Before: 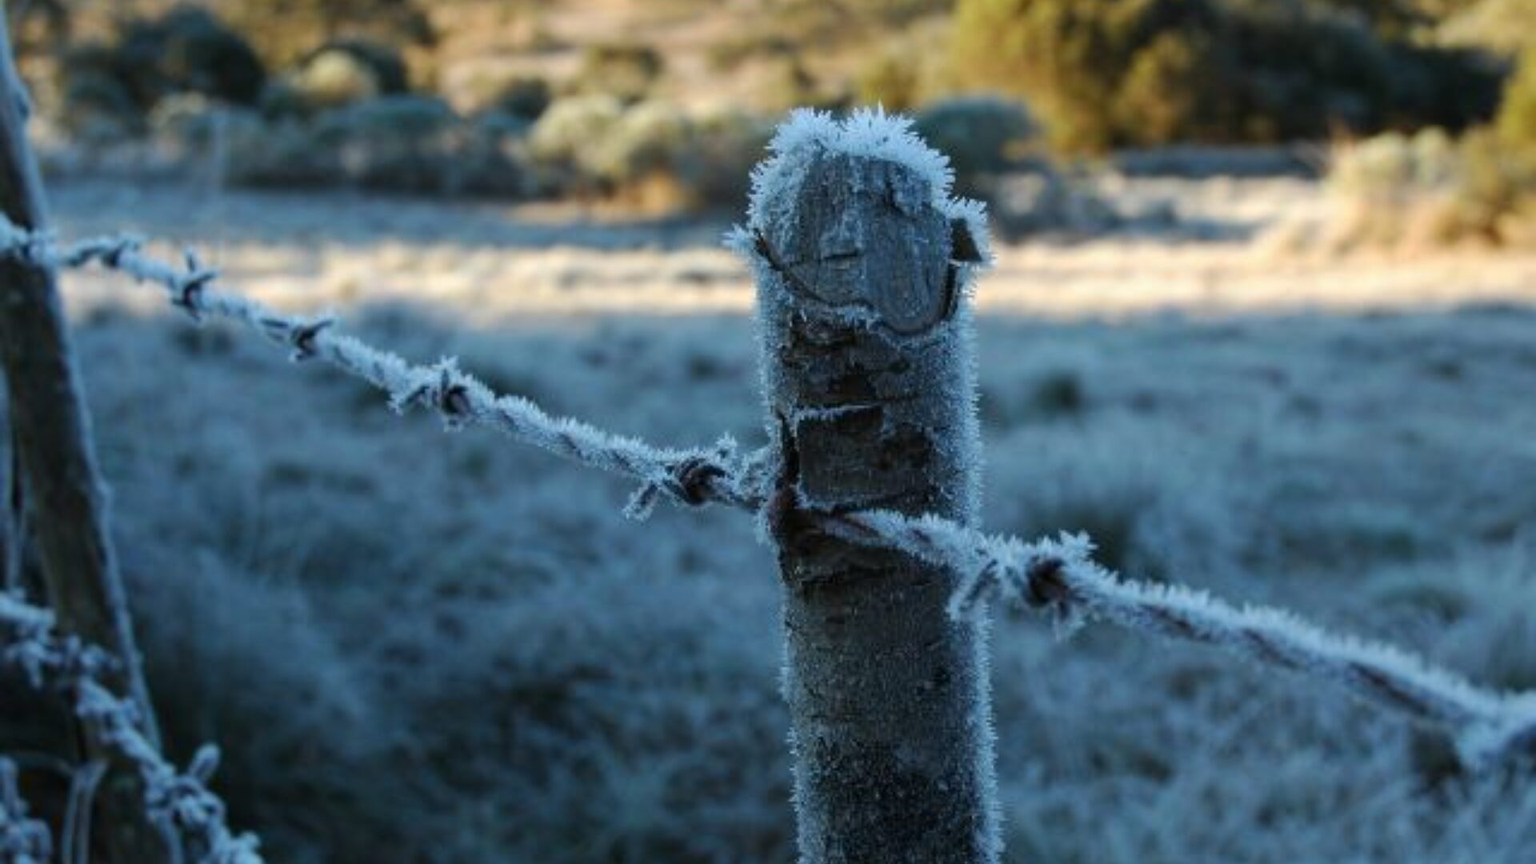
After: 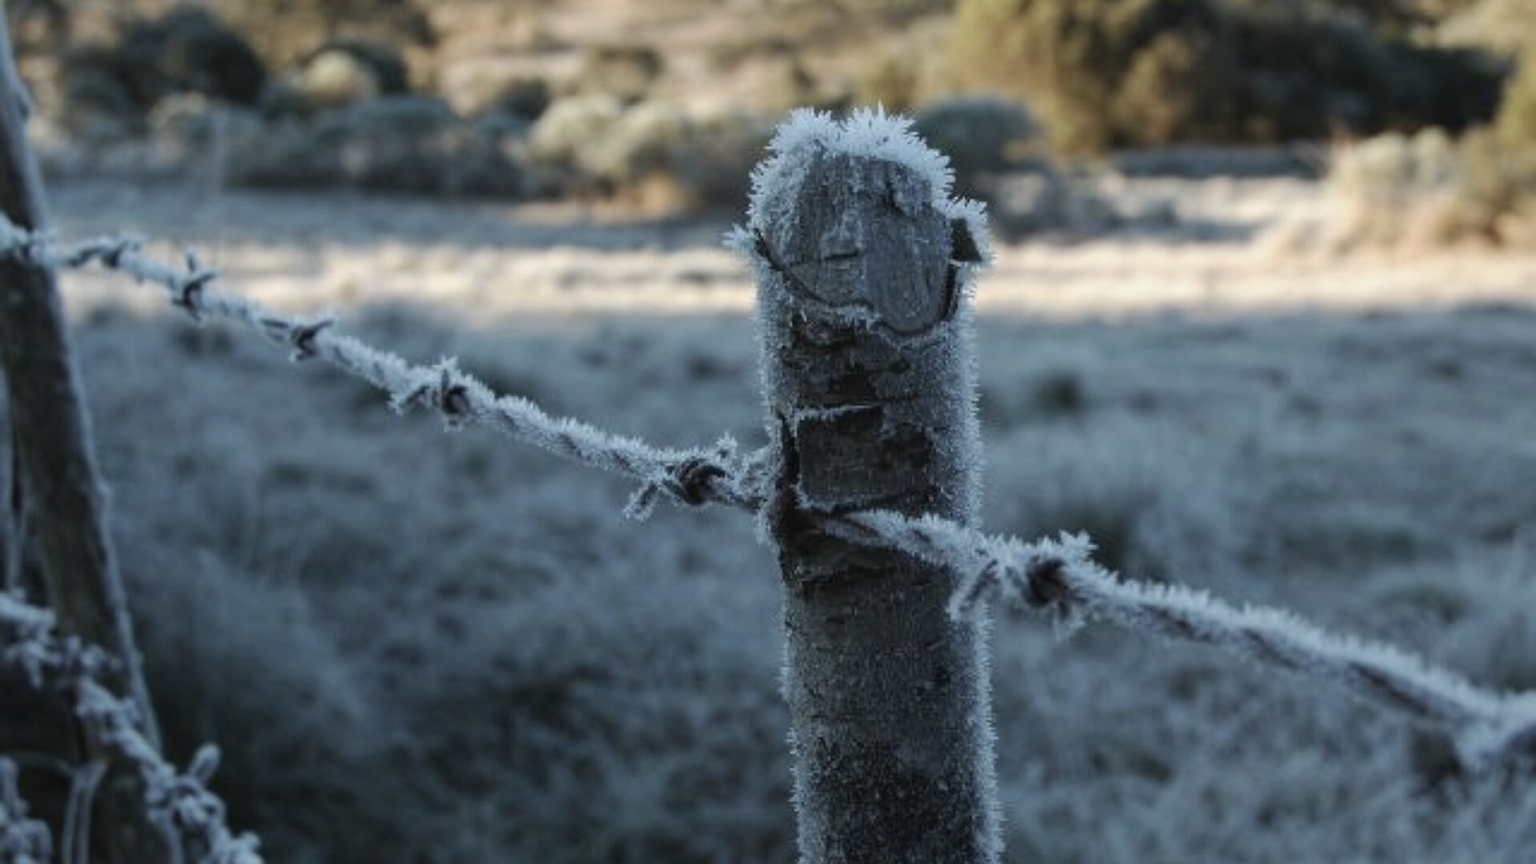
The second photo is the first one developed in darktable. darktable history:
contrast brightness saturation: contrast -0.042, saturation -0.403
